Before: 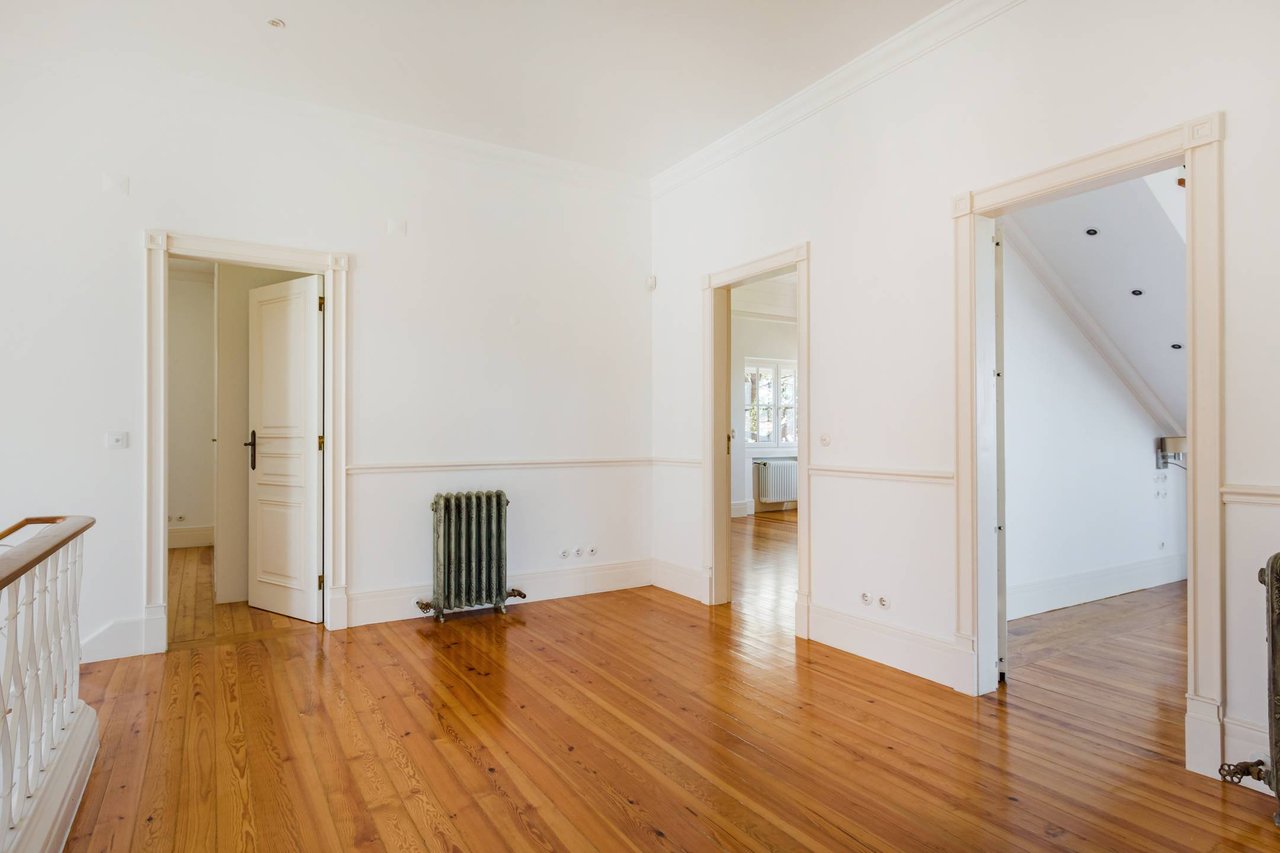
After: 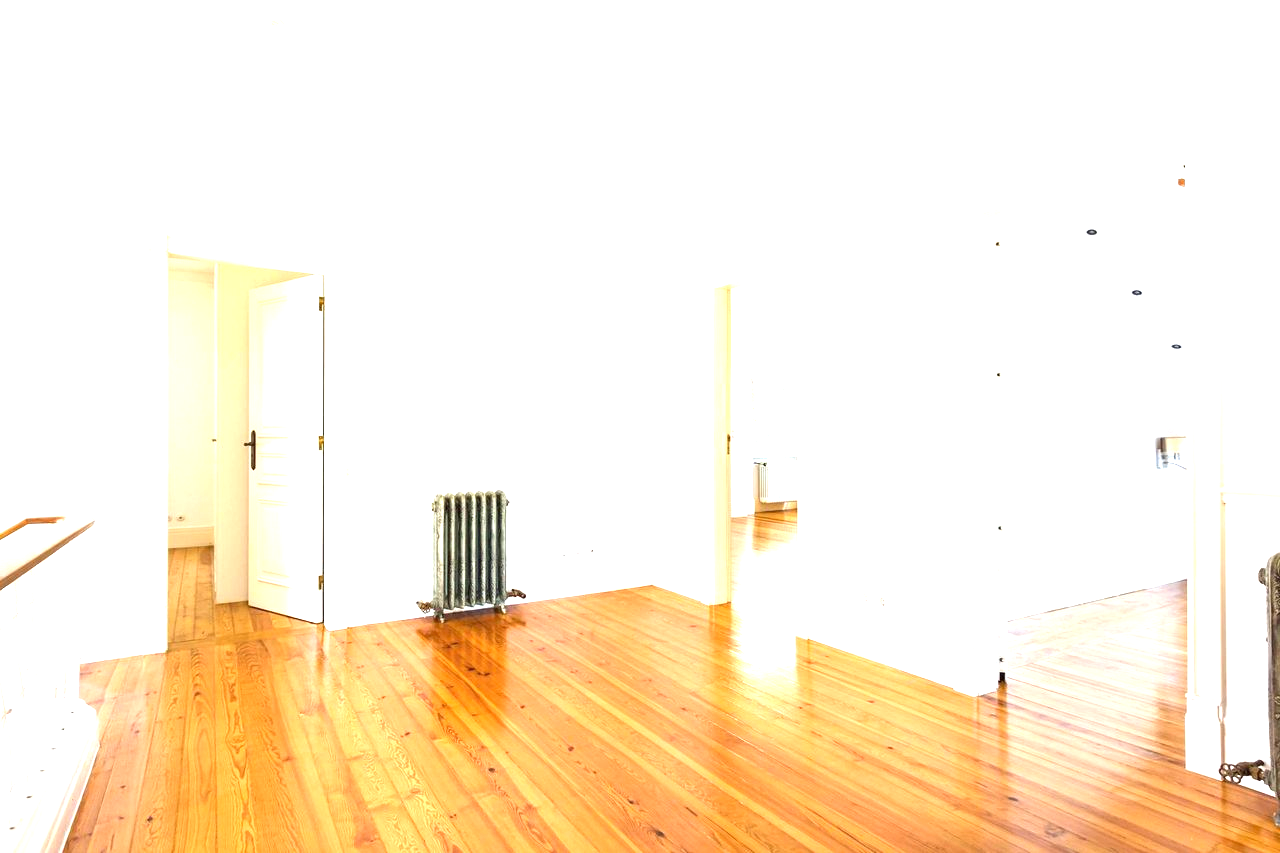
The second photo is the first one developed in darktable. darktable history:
exposure: black level correction 0, exposure 1.913 EV, compensate highlight preservation false
